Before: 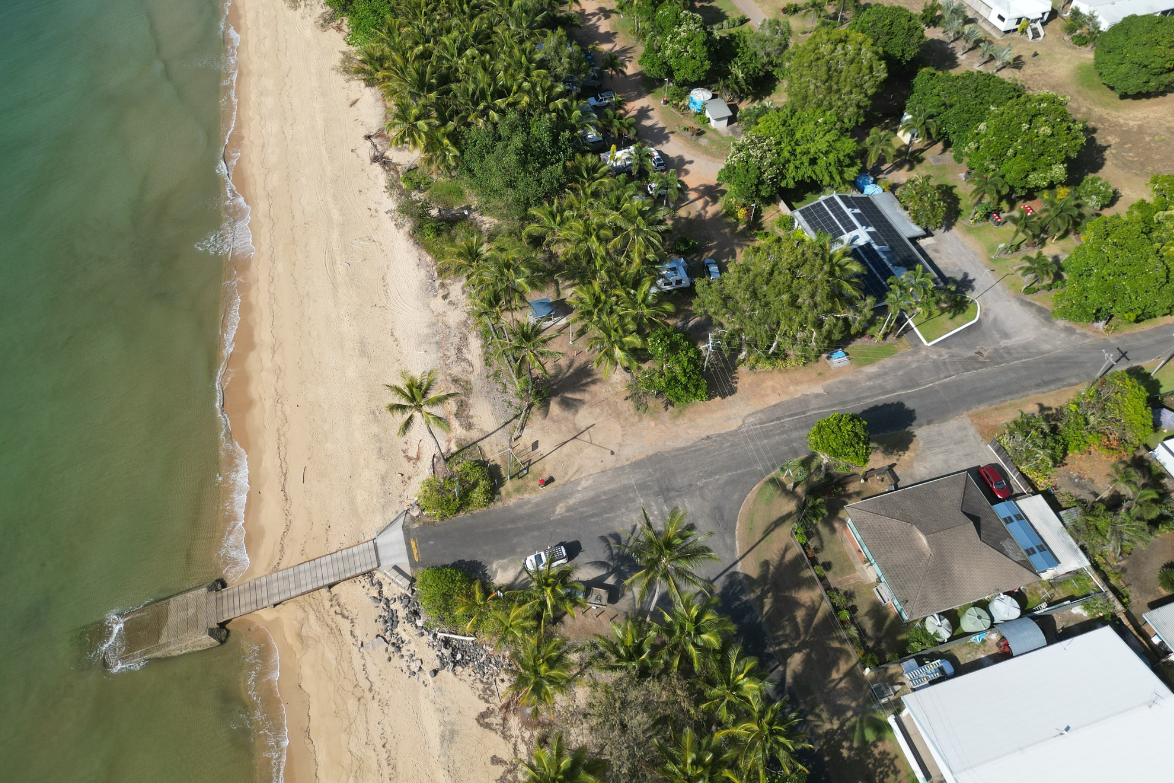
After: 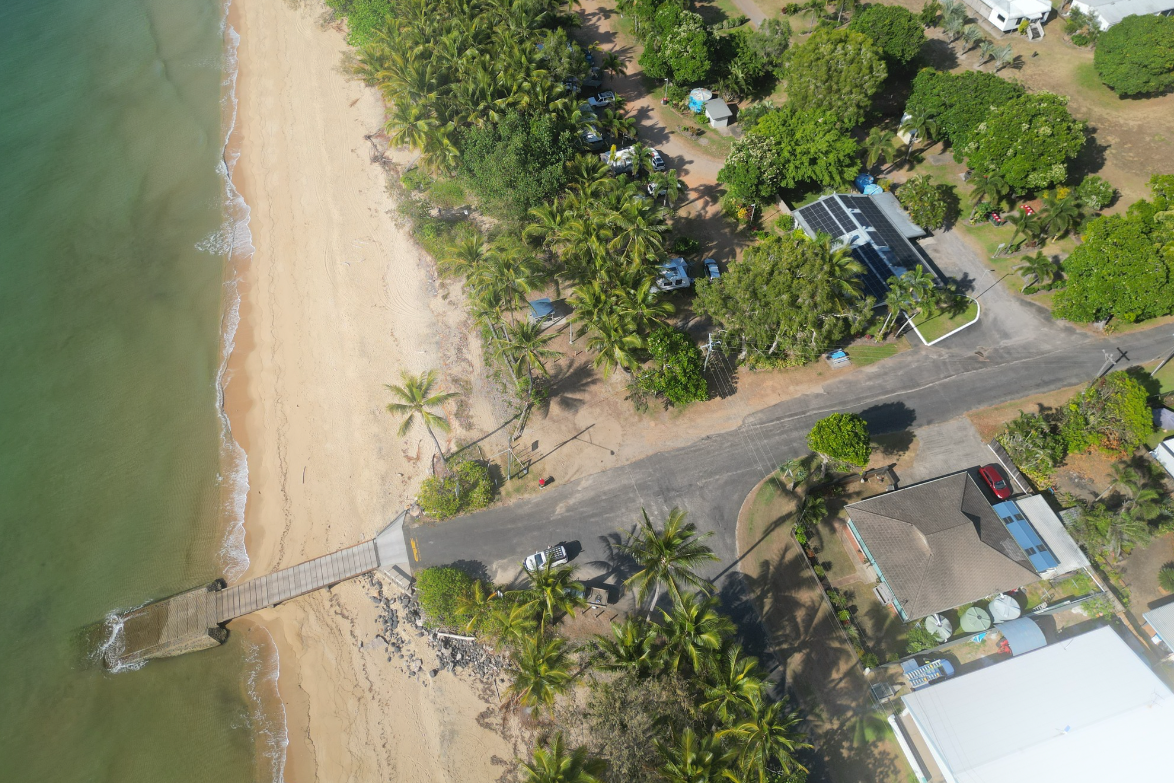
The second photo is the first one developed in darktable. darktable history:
exposure: compensate highlight preservation false
shadows and highlights: shadows 40, highlights -60
bloom: on, module defaults
